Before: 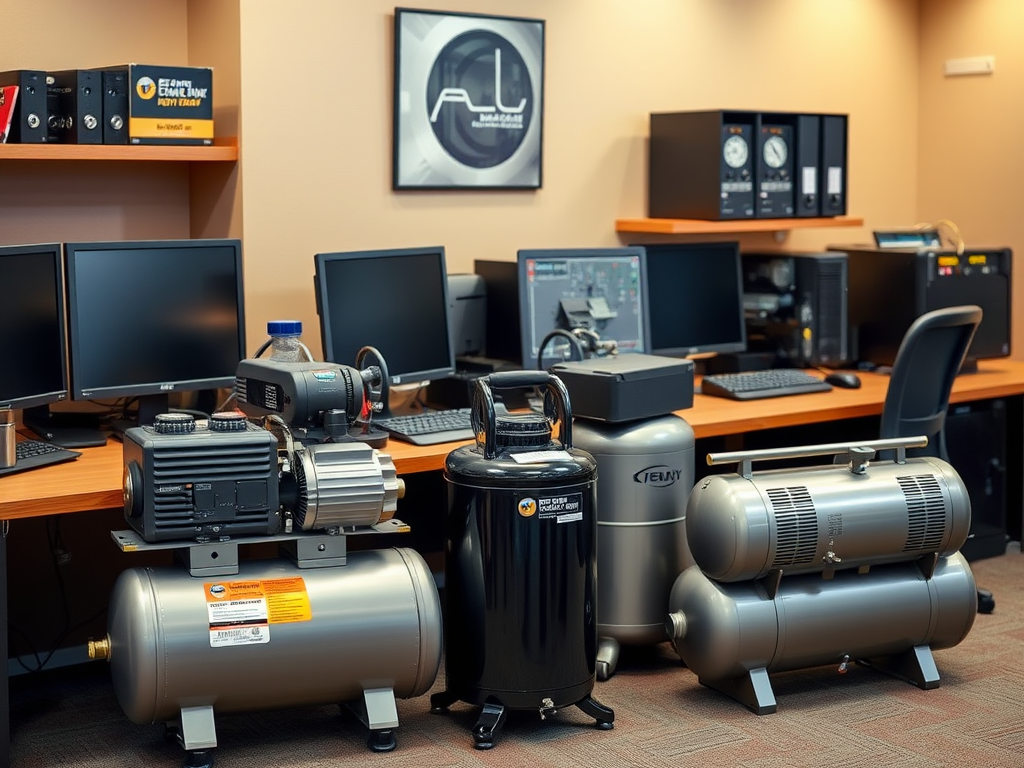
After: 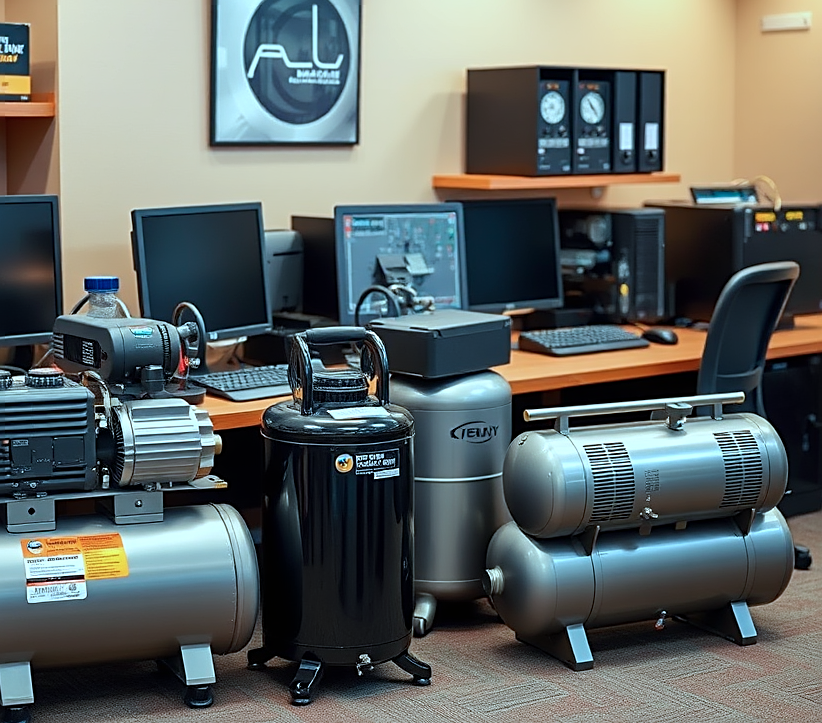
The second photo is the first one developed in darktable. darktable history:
sharpen: on, module defaults
crop and rotate: left 17.959%, top 5.771%, right 1.742%
color correction: highlights a* -10.69, highlights b* -19.19
